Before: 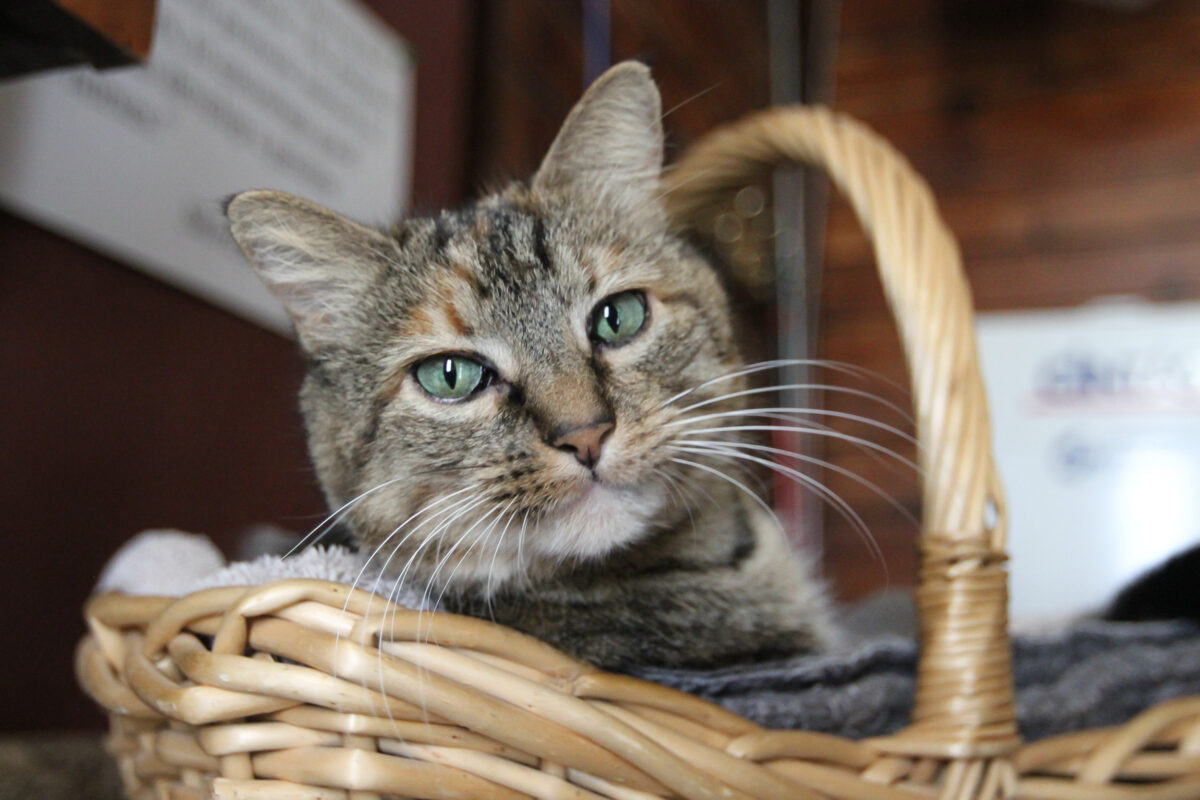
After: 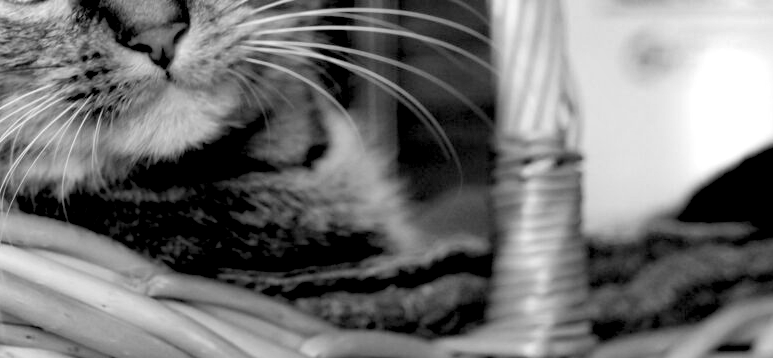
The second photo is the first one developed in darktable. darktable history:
shadows and highlights: shadows 43.71, white point adjustment -1.46, soften with gaussian
contrast brightness saturation: saturation -1
rgb levels: levels [[0.034, 0.472, 0.904], [0, 0.5, 1], [0, 0.5, 1]]
crop and rotate: left 35.509%, top 50.238%, bottom 4.934%
